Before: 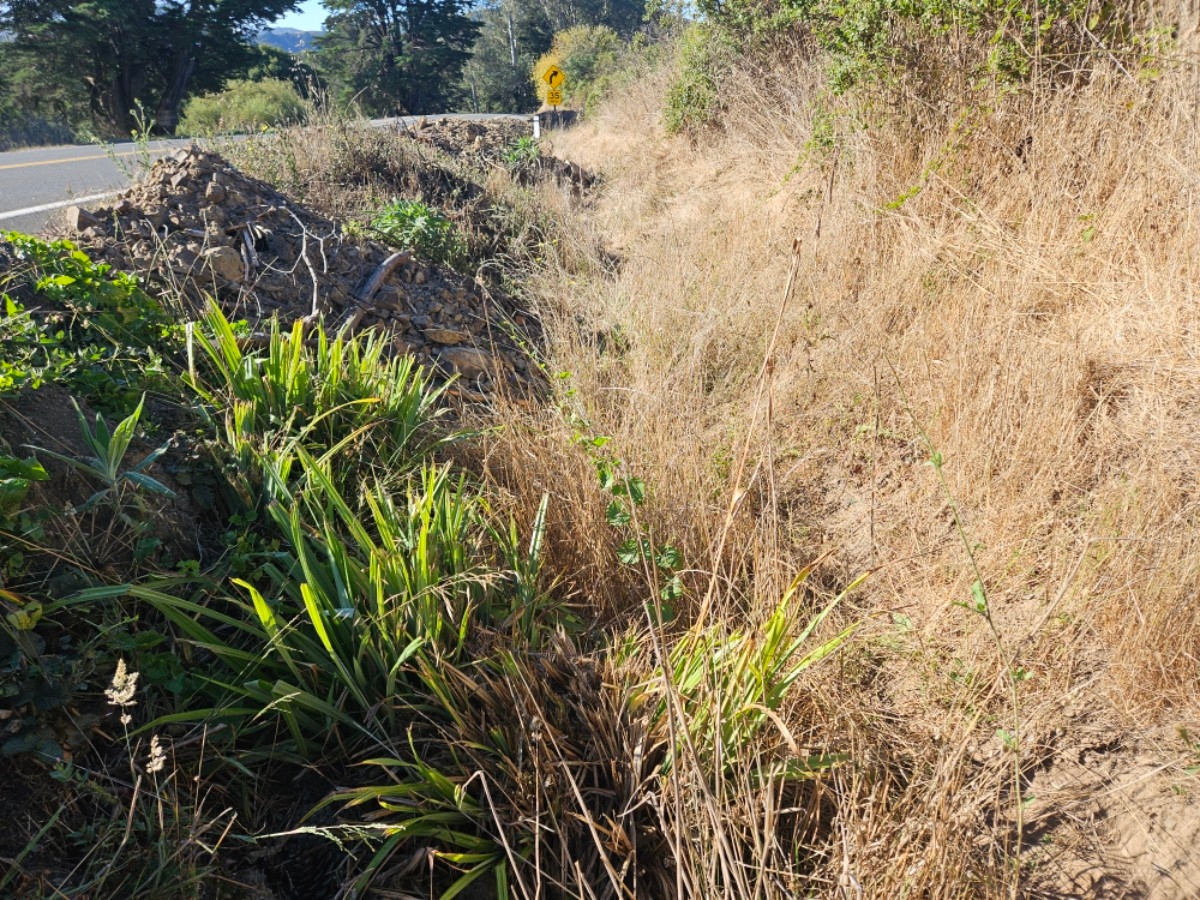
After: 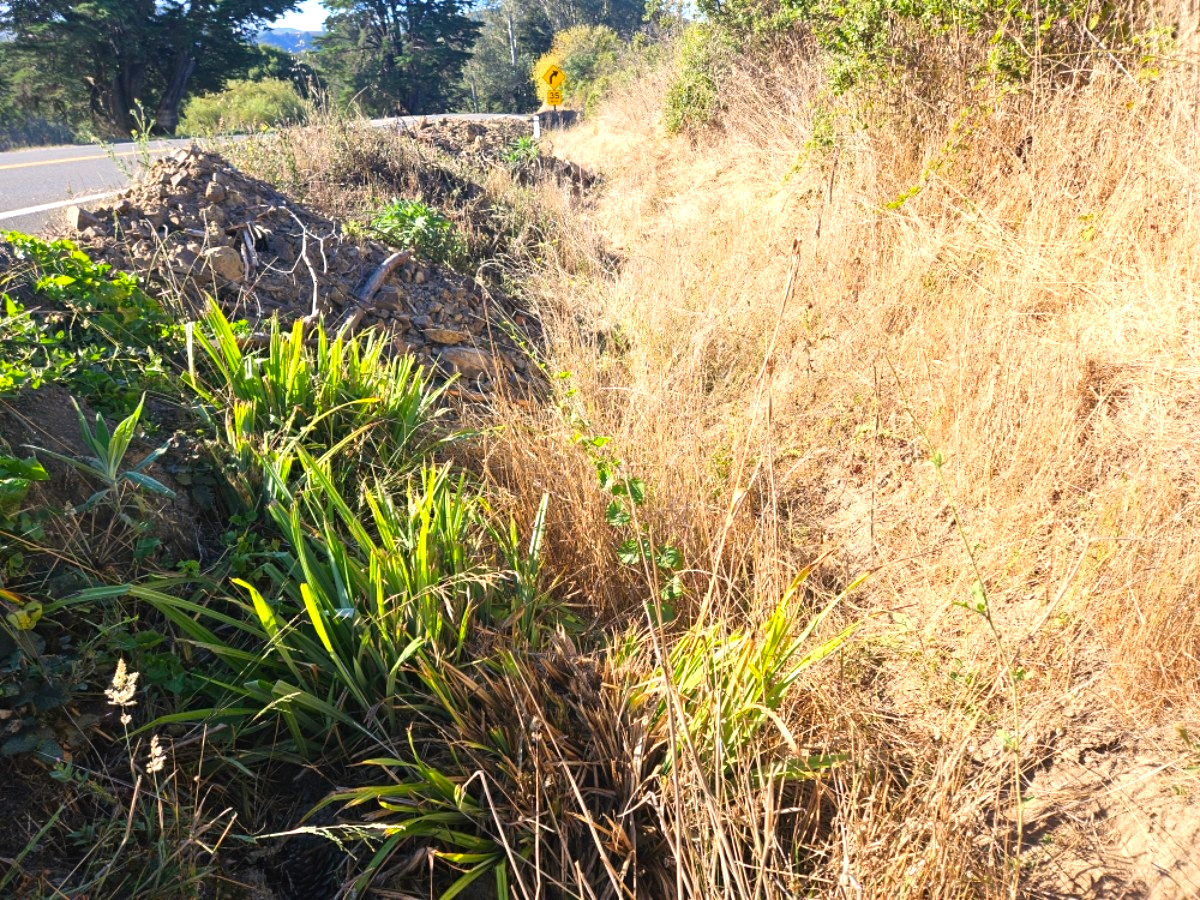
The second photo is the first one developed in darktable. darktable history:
color correction: highlights a* 3.46, highlights b* 1.92, saturation 1.18
exposure: exposure 0.633 EV, compensate highlight preservation false
